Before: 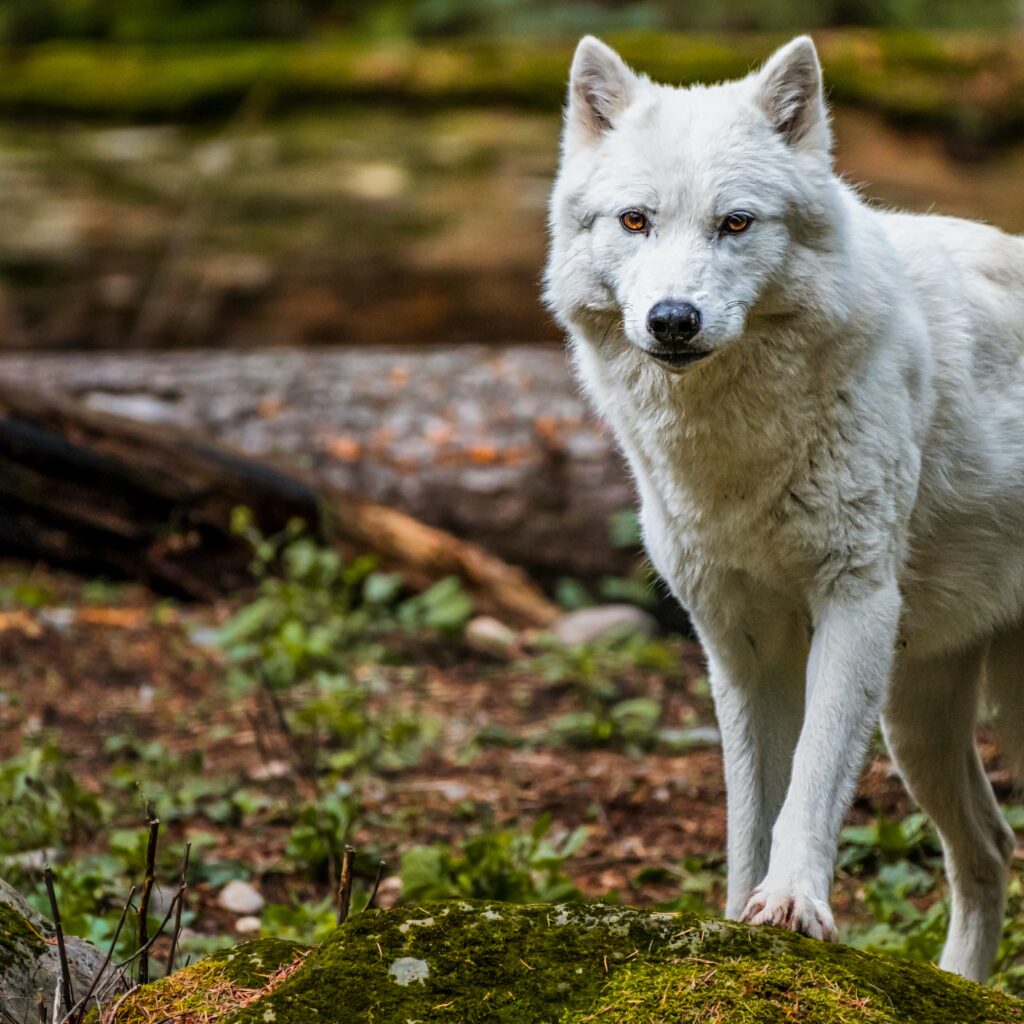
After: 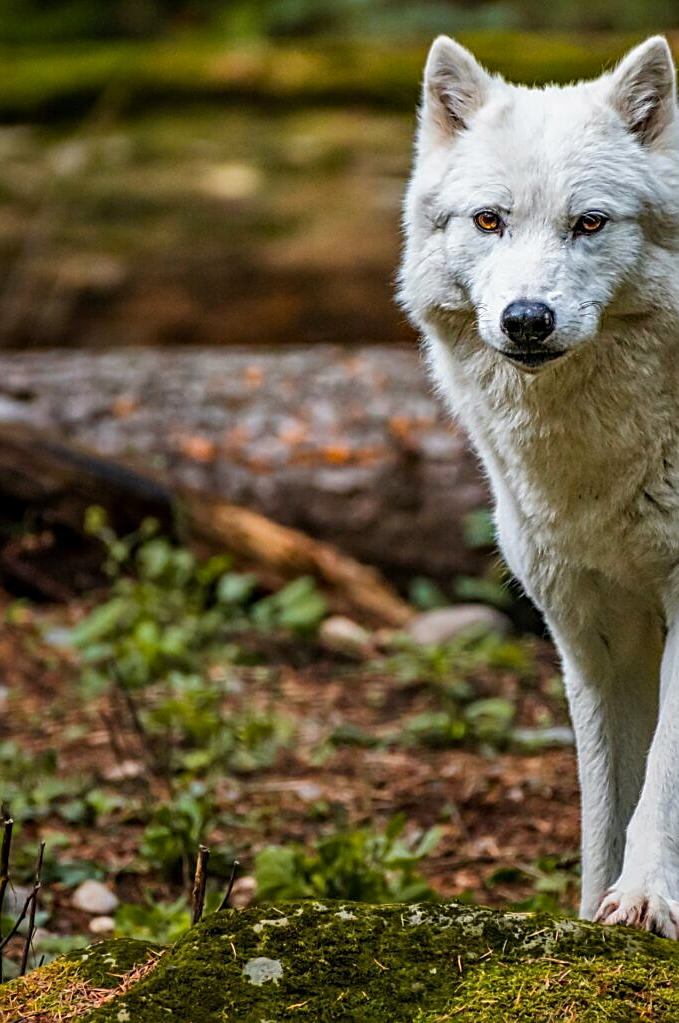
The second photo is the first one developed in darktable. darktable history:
haze removal: compatibility mode true, adaptive false
sharpen: on, module defaults
crop and rotate: left 14.317%, right 19.35%
